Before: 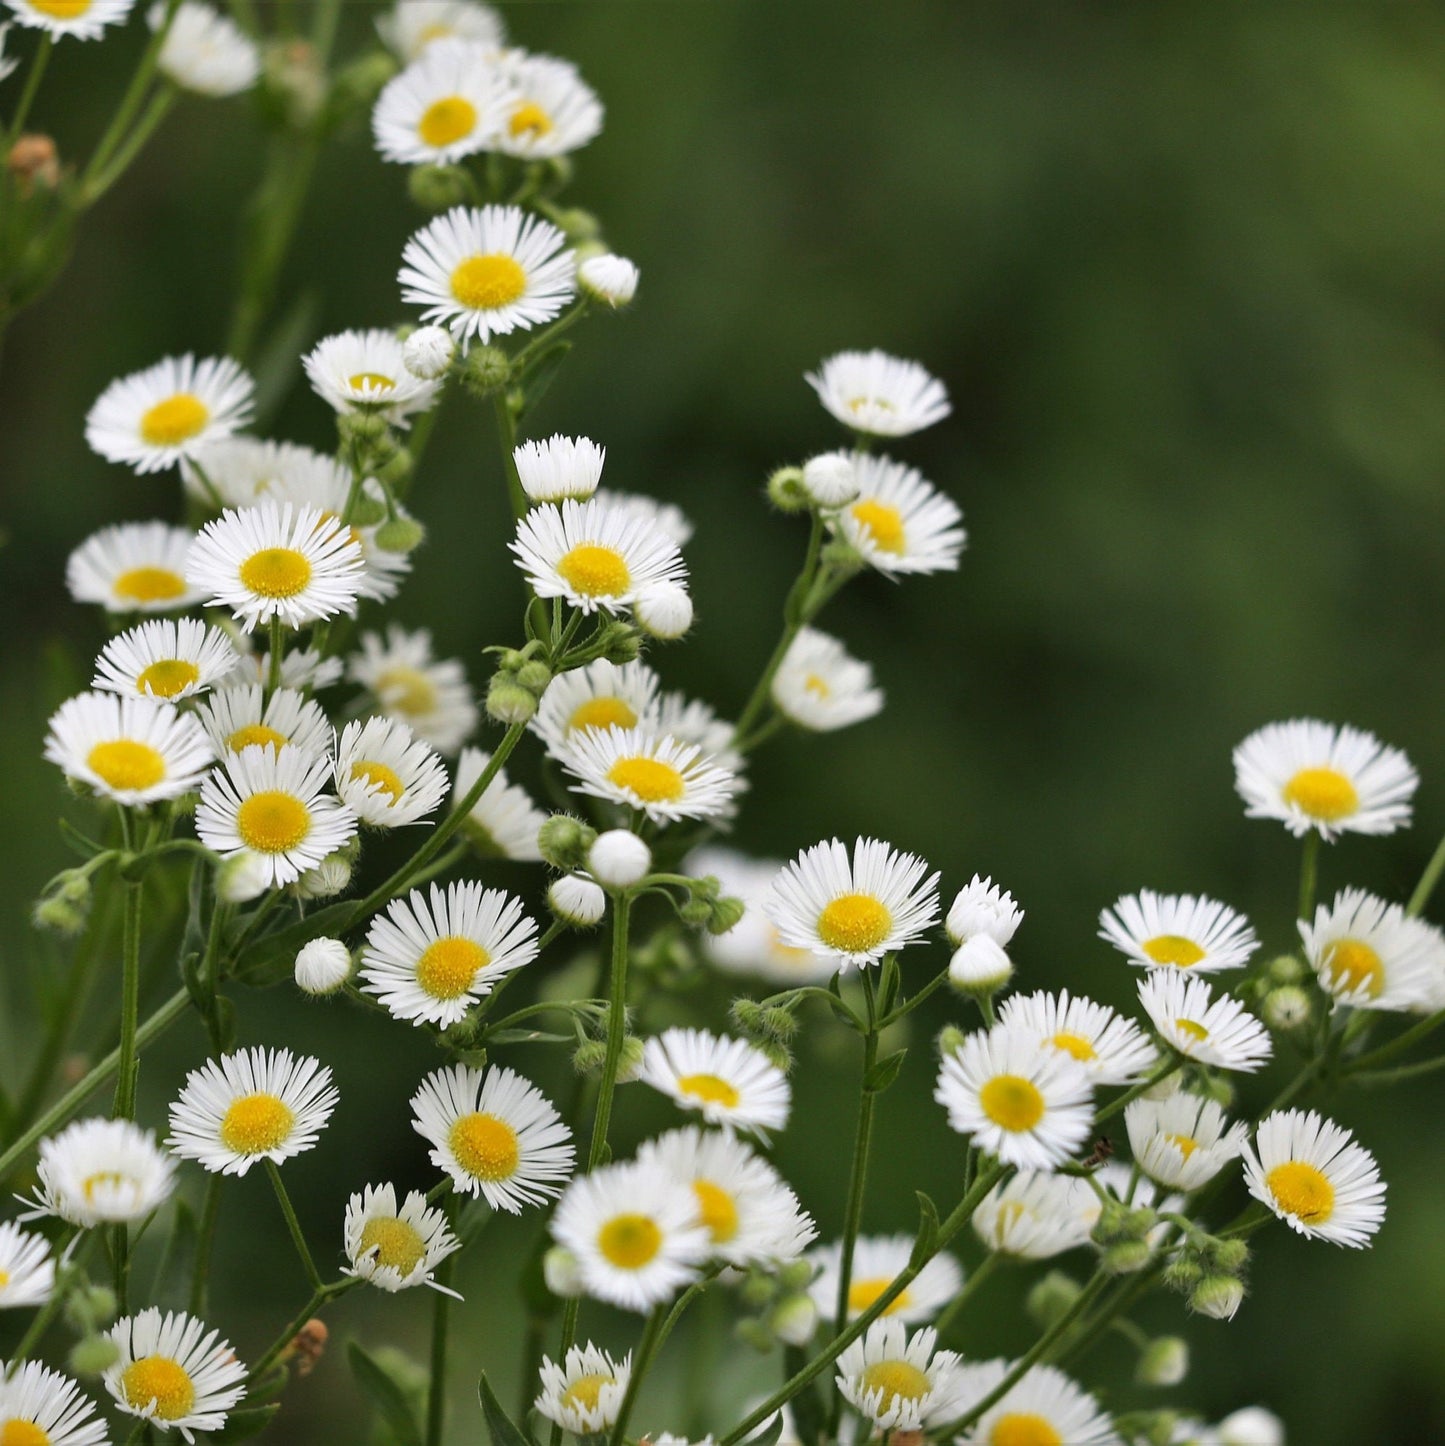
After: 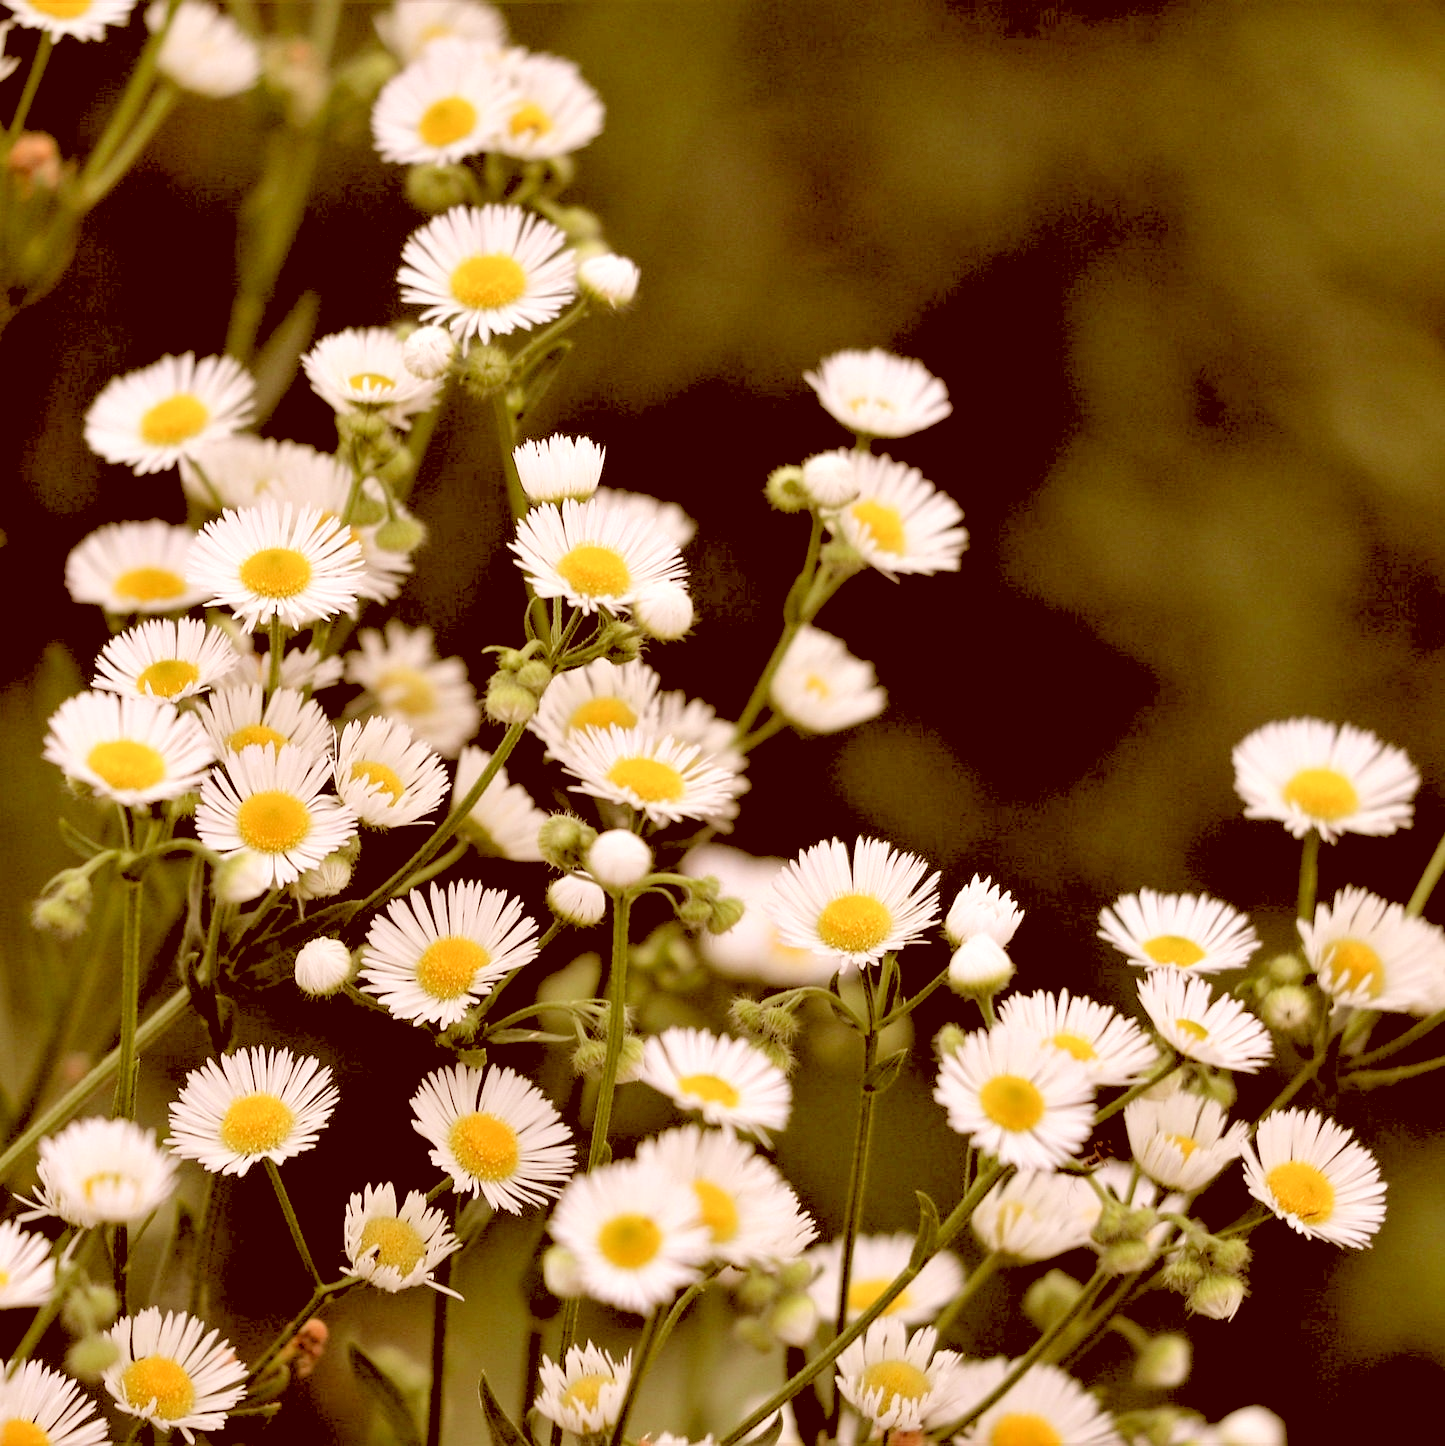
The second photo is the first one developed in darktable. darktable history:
exposure: black level correction 0.007, exposure 0.159 EV, compensate highlight preservation false
rgb levels: levels [[0.027, 0.429, 0.996], [0, 0.5, 1], [0, 0.5, 1]]
color correction: highlights a* 9.03, highlights b* 8.71, shadows a* 40, shadows b* 40, saturation 0.8
